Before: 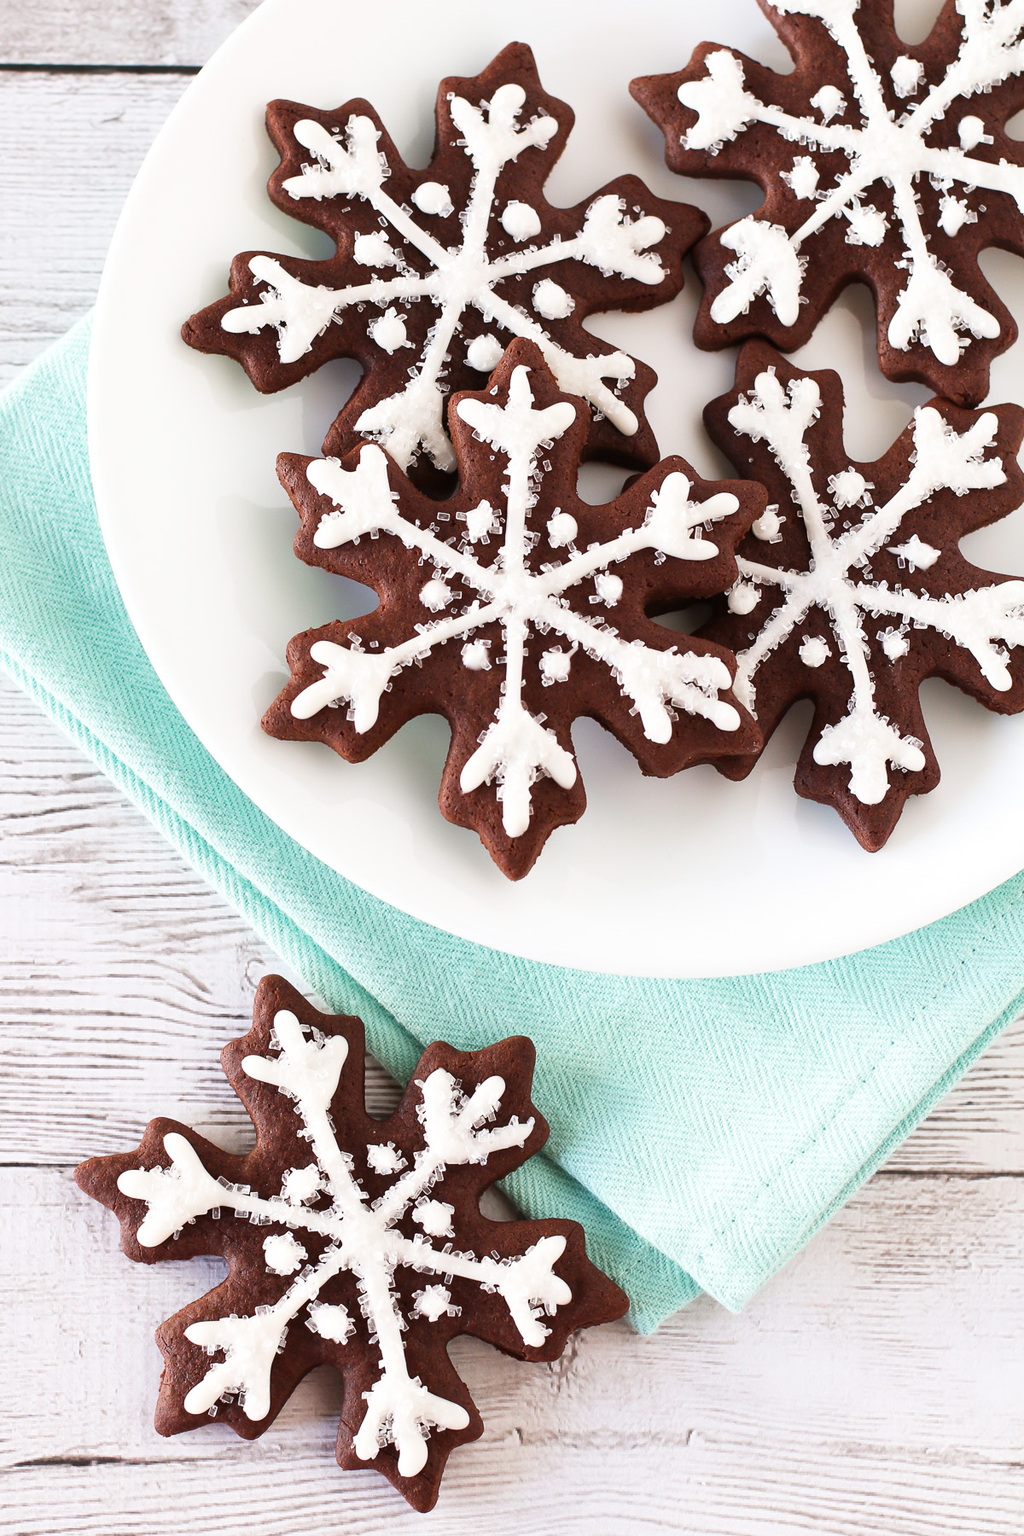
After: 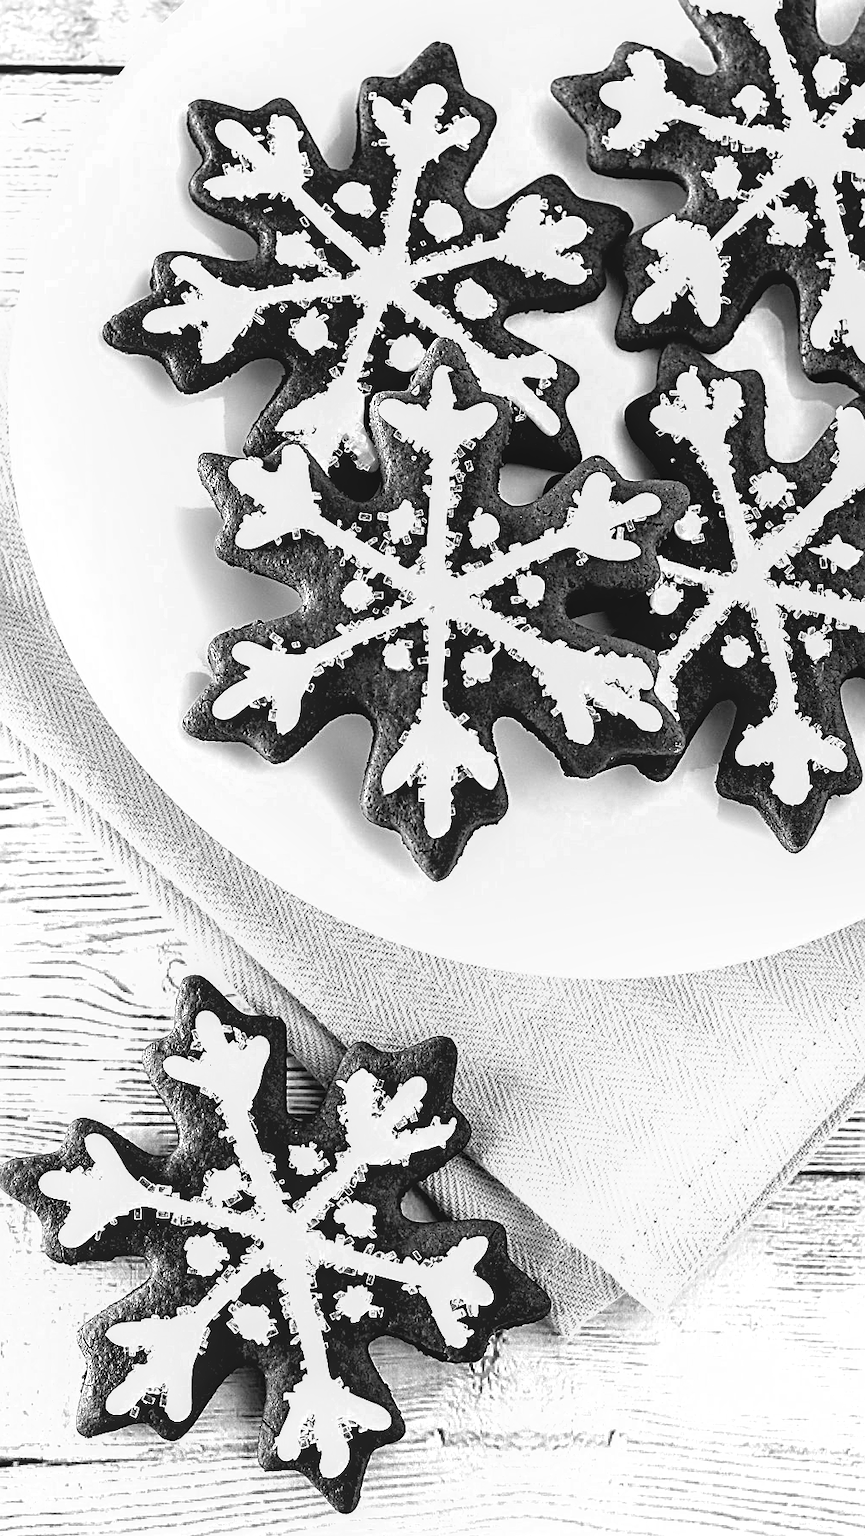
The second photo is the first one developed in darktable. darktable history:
crop: left 7.669%, right 7.8%
local contrast: detail 109%
color zones: curves: ch0 [(0.004, 0.588) (0.116, 0.636) (0.259, 0.476) (0.423, 0.464) (0.75, 0.5)]; ch1 [(0, 0) (0.143, 0) (0.286, 0) (0.429, 0) (0.571, 0) (0.714, 0) (0.857, 0)], mix 41.5%
contrast equalizer: octaves 7, y [[0.6 ×6], [0.55 ×6], [0 ×6], [0 ×6], [0 ×6]]
exposure: black level correction 0.003, exposure 0.381 EV, compensate highlight preservation false
sharpen: radius 2.616, amount 0.683
shadows and highlights: shadows 25.13, highlights -23.24
